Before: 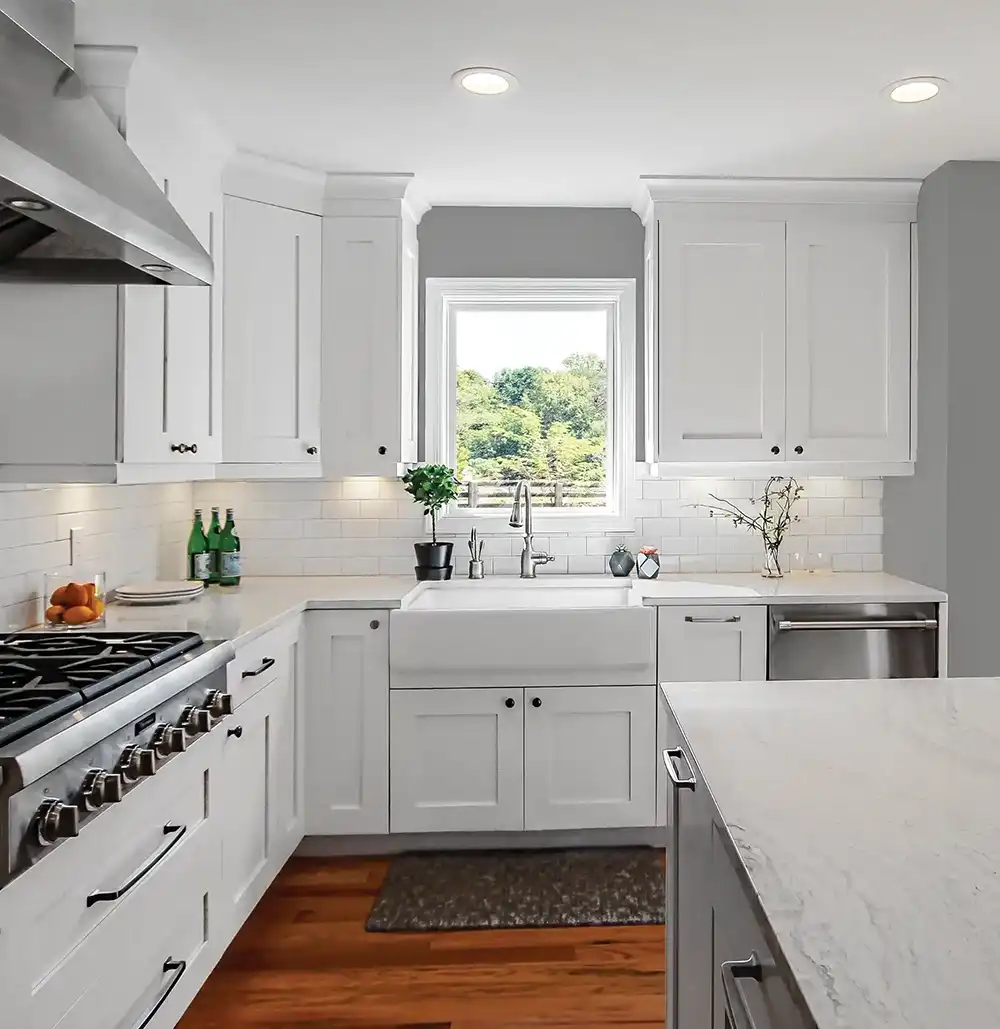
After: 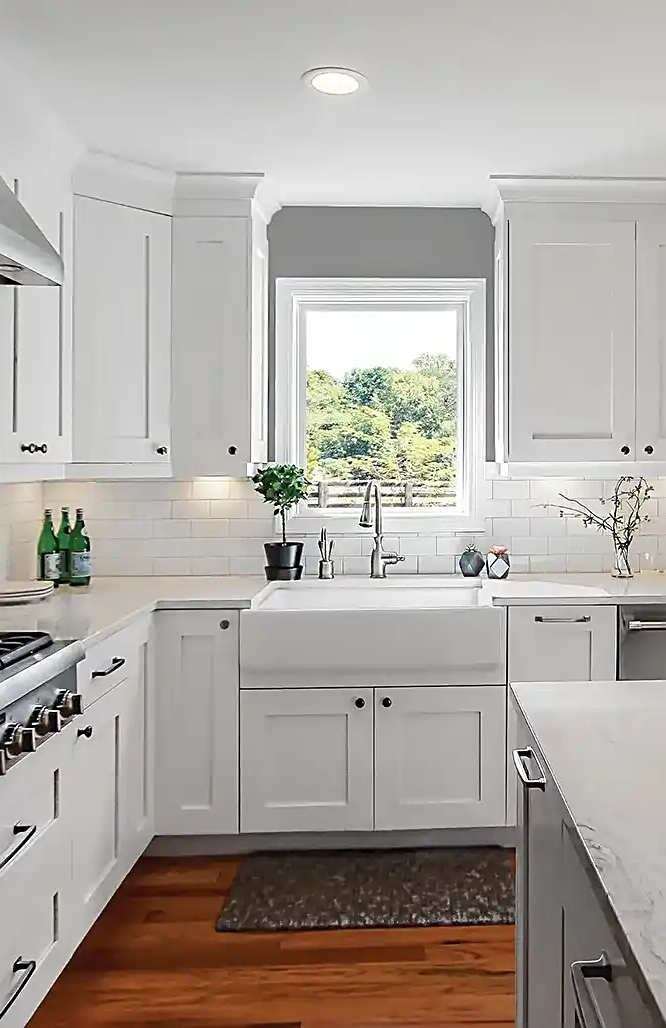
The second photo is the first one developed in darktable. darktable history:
crop and rotate: left 15.065%, right 18.239%
sharpen: on, module defaults
